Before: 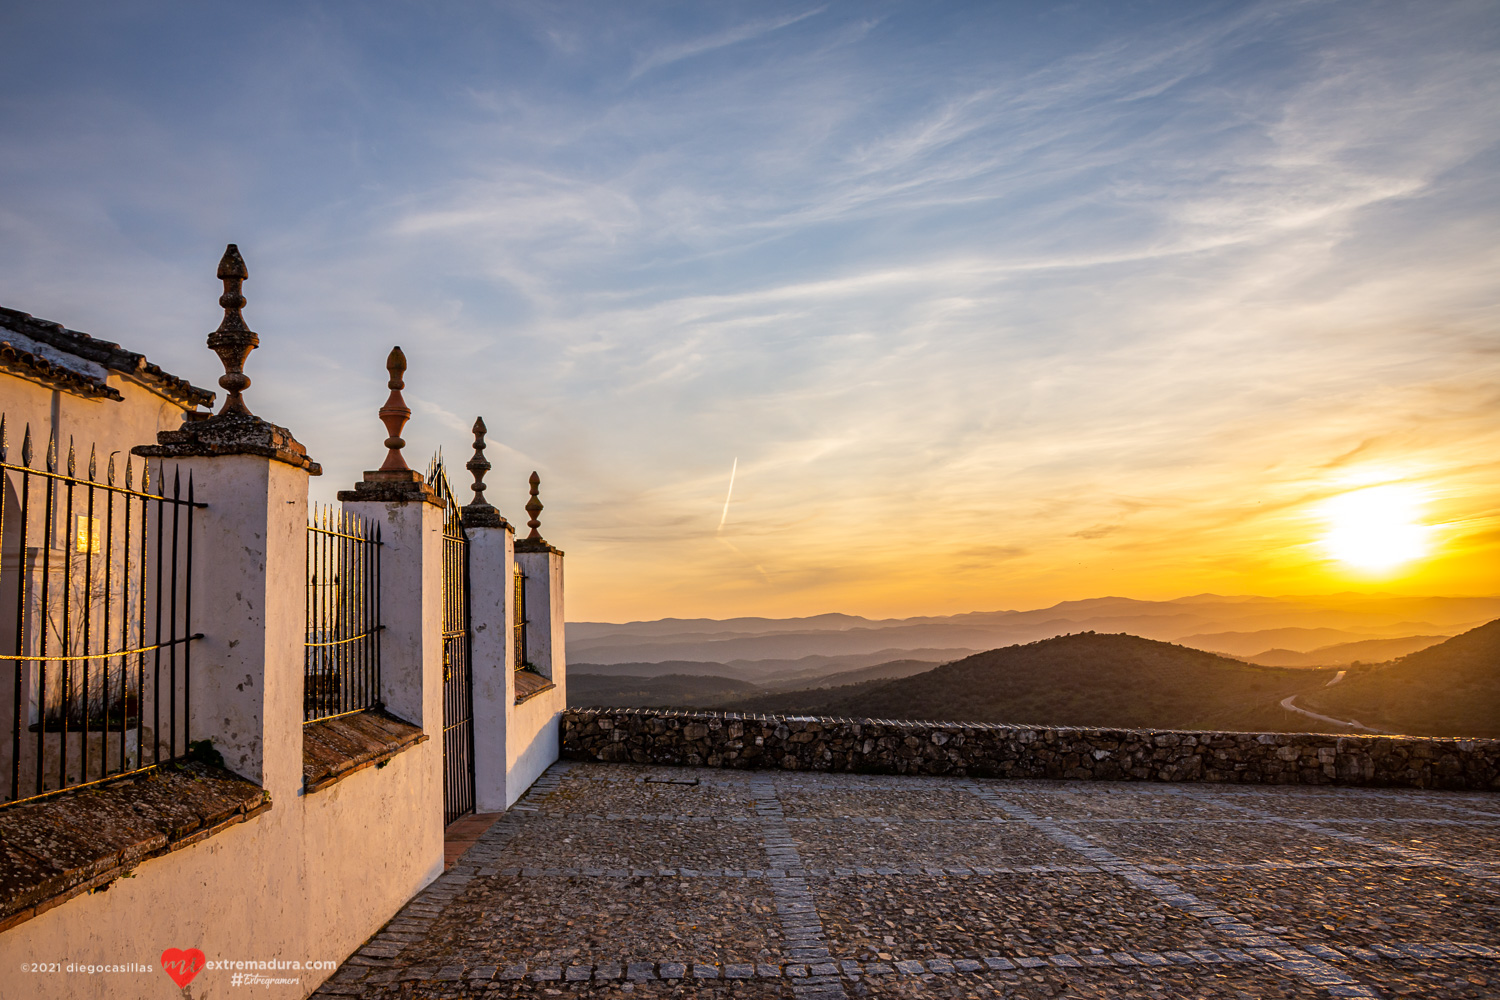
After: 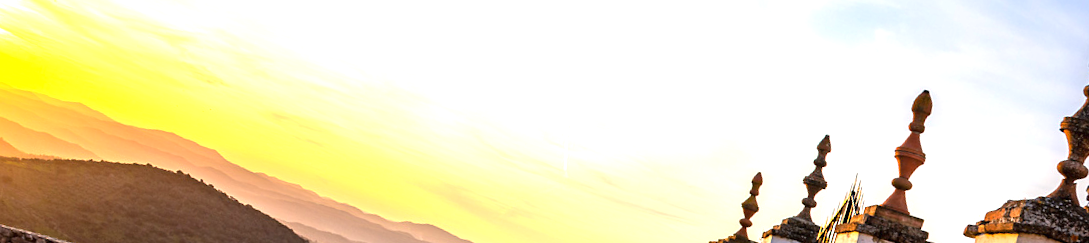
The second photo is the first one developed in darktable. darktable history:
exposure: black level correction 0, exposure 1.2 EV, compensate highlight preservation false
crop and rotate: angle 16.12°, top 30.835%, bottom 35.653%
